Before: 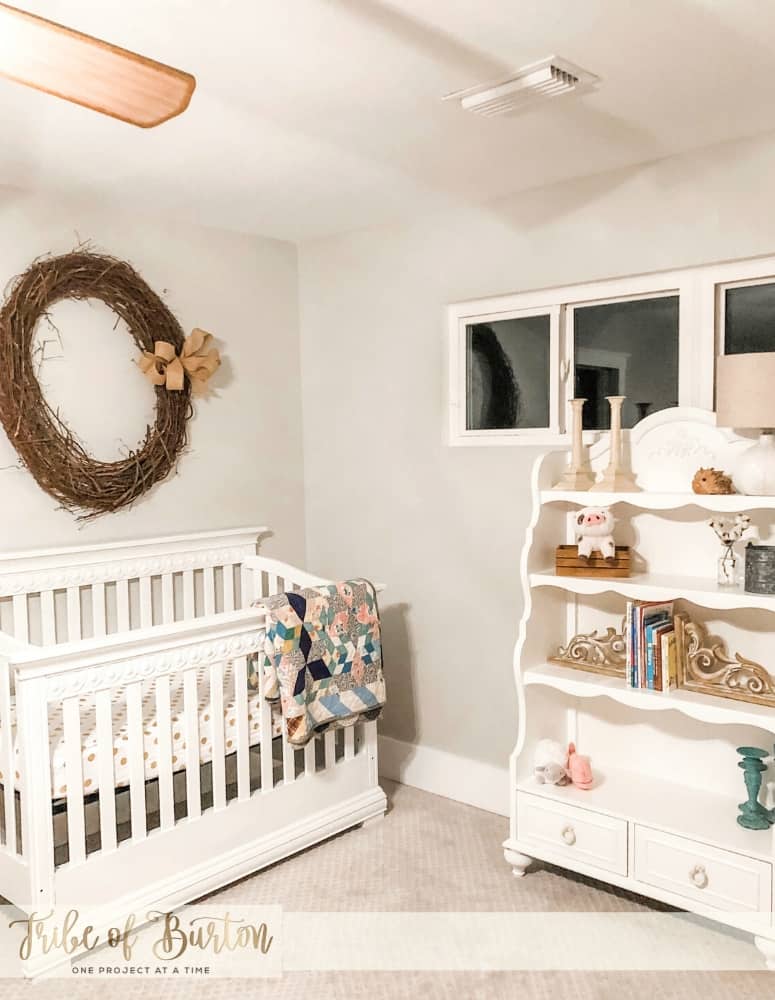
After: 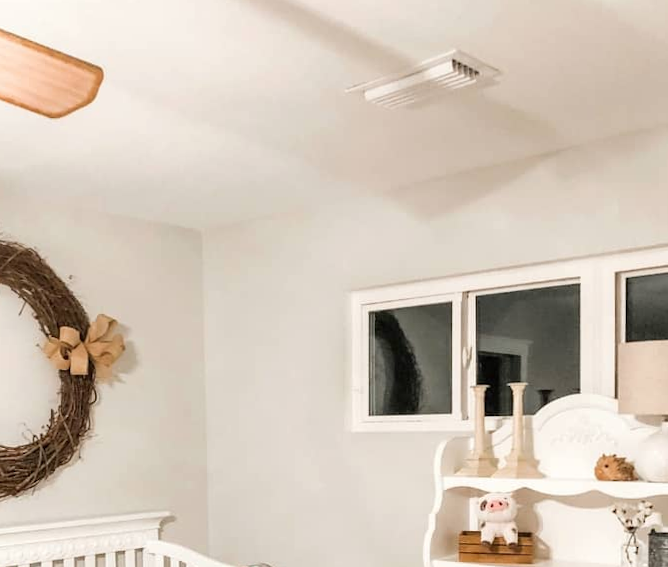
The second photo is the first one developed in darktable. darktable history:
crop and rotate: left 11.812%, bottom 42.776%
rotate and perspective: rotation 0.226°, lens shift (vertical) -0.042, crop left 0.023, crop right 0.982, crop top 0.006, crop bottom 0.994
